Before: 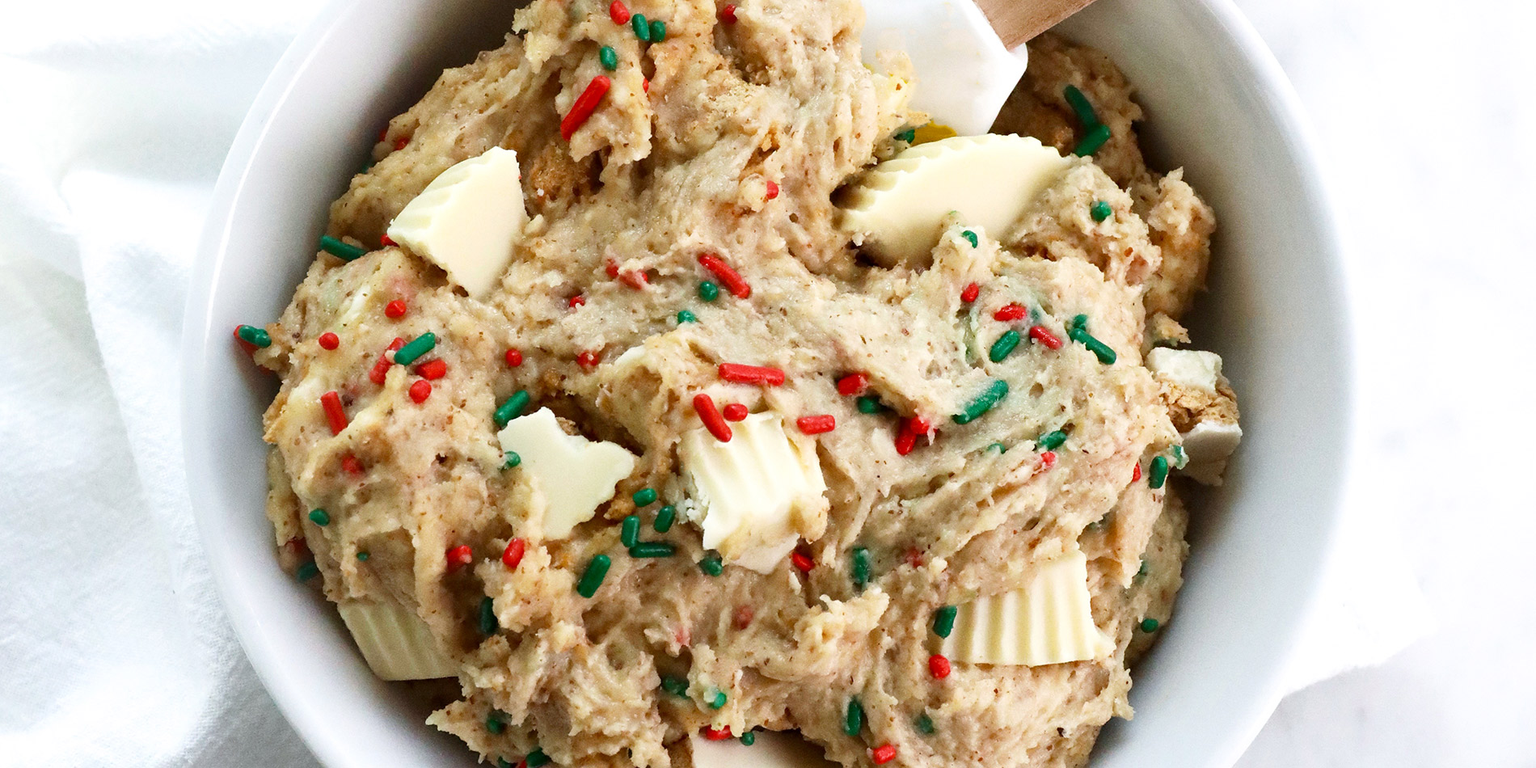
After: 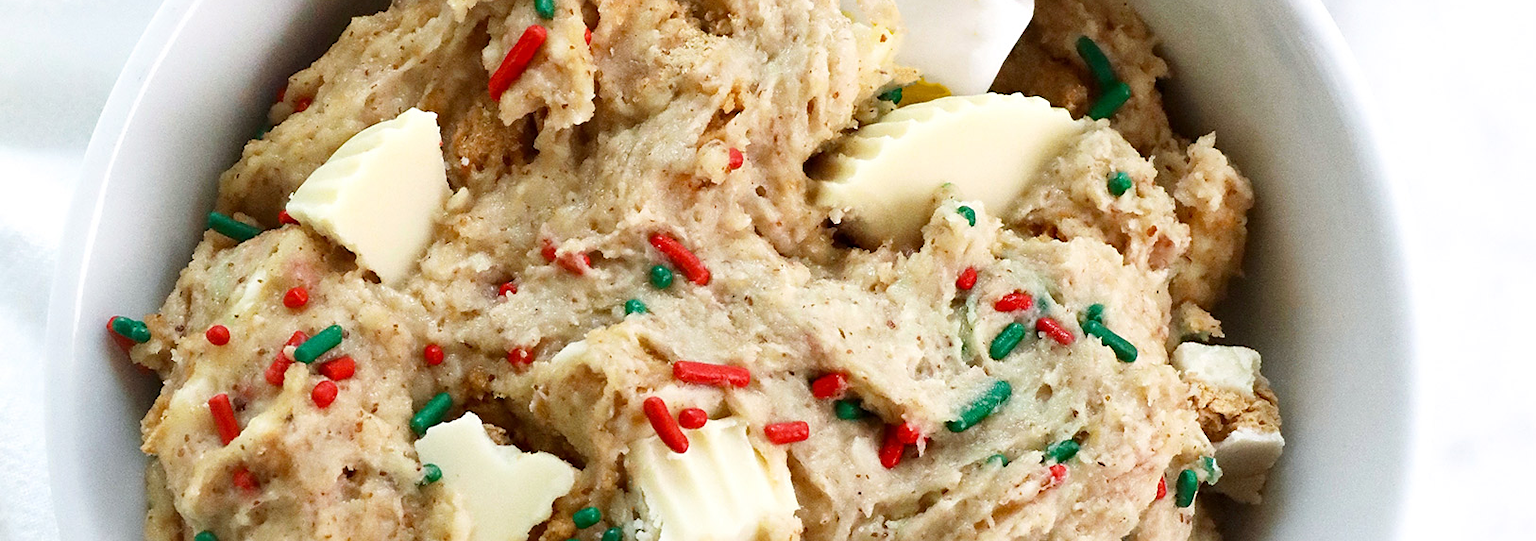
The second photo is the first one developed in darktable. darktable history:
crop and rotate: left 9.345%, top 7.22%, right 4.982%, bottom 32.331%
sharpen: amount 0.2
